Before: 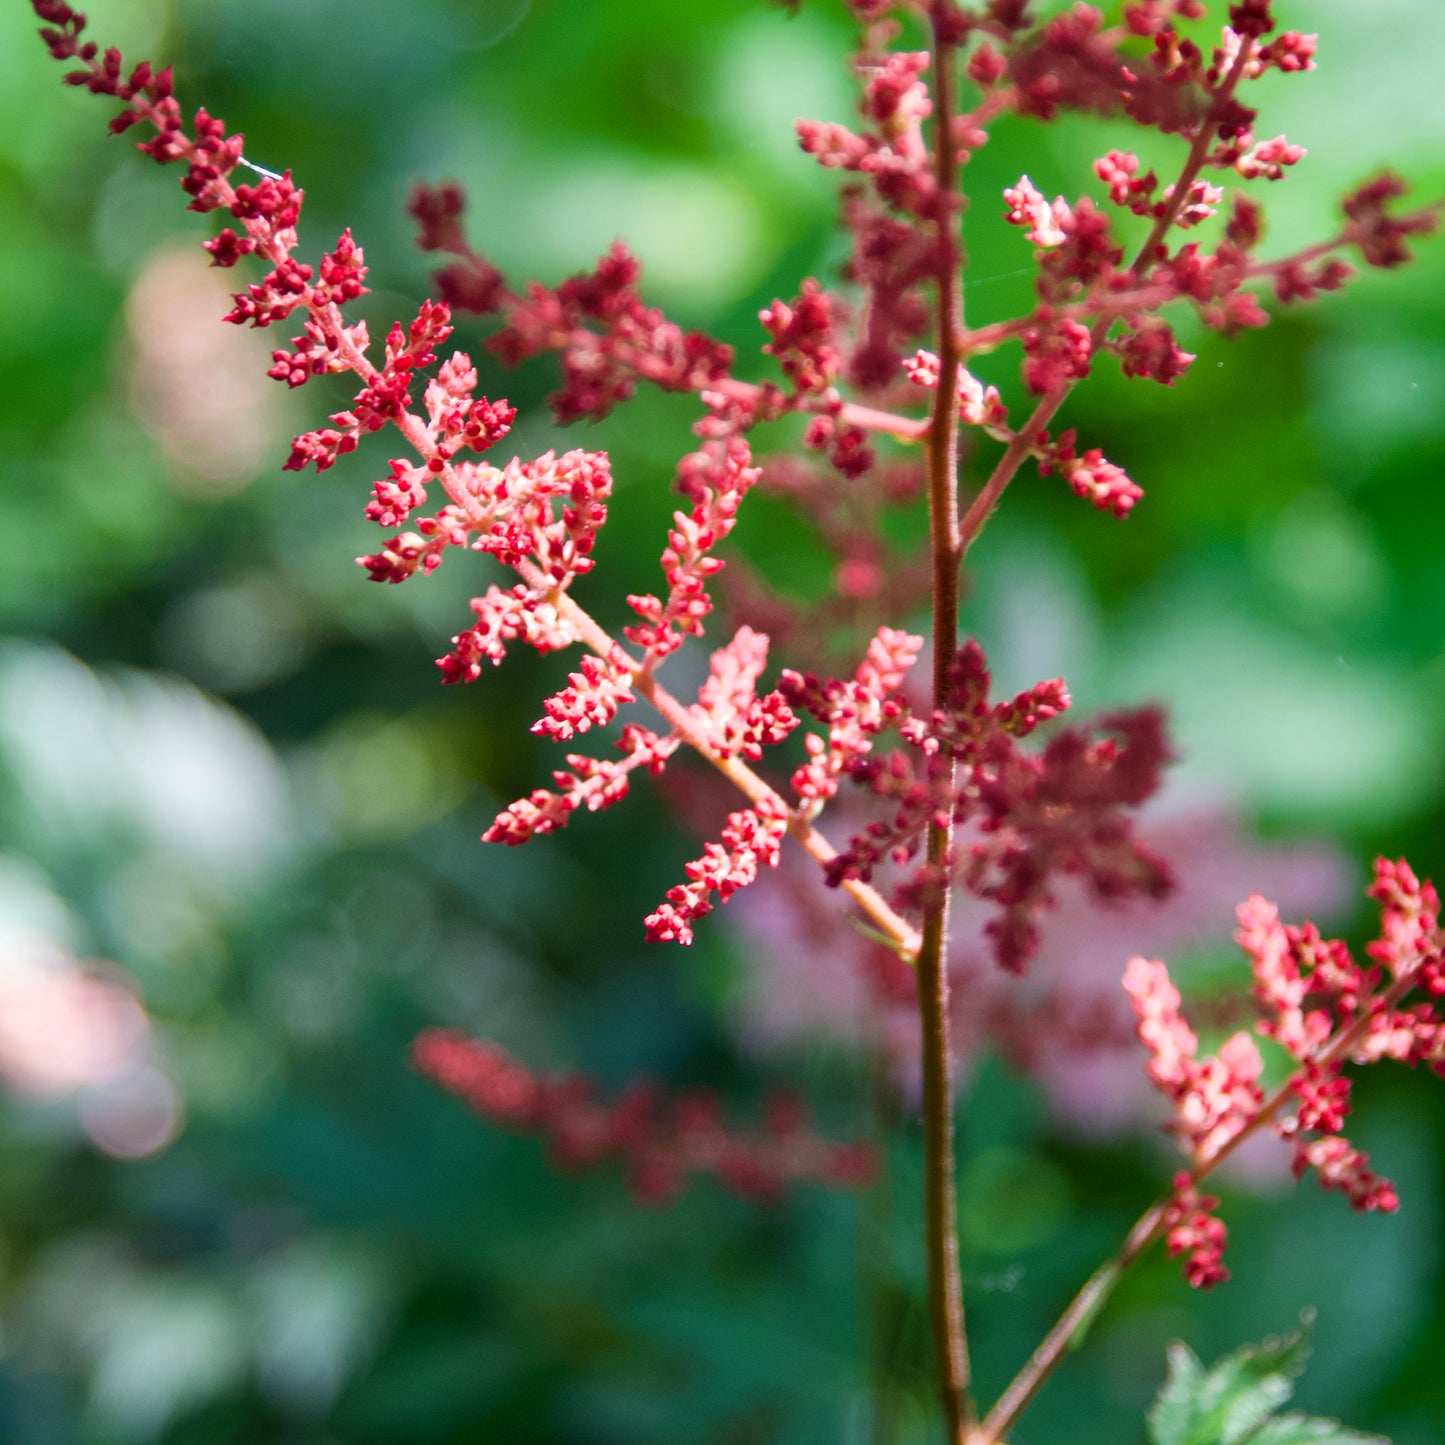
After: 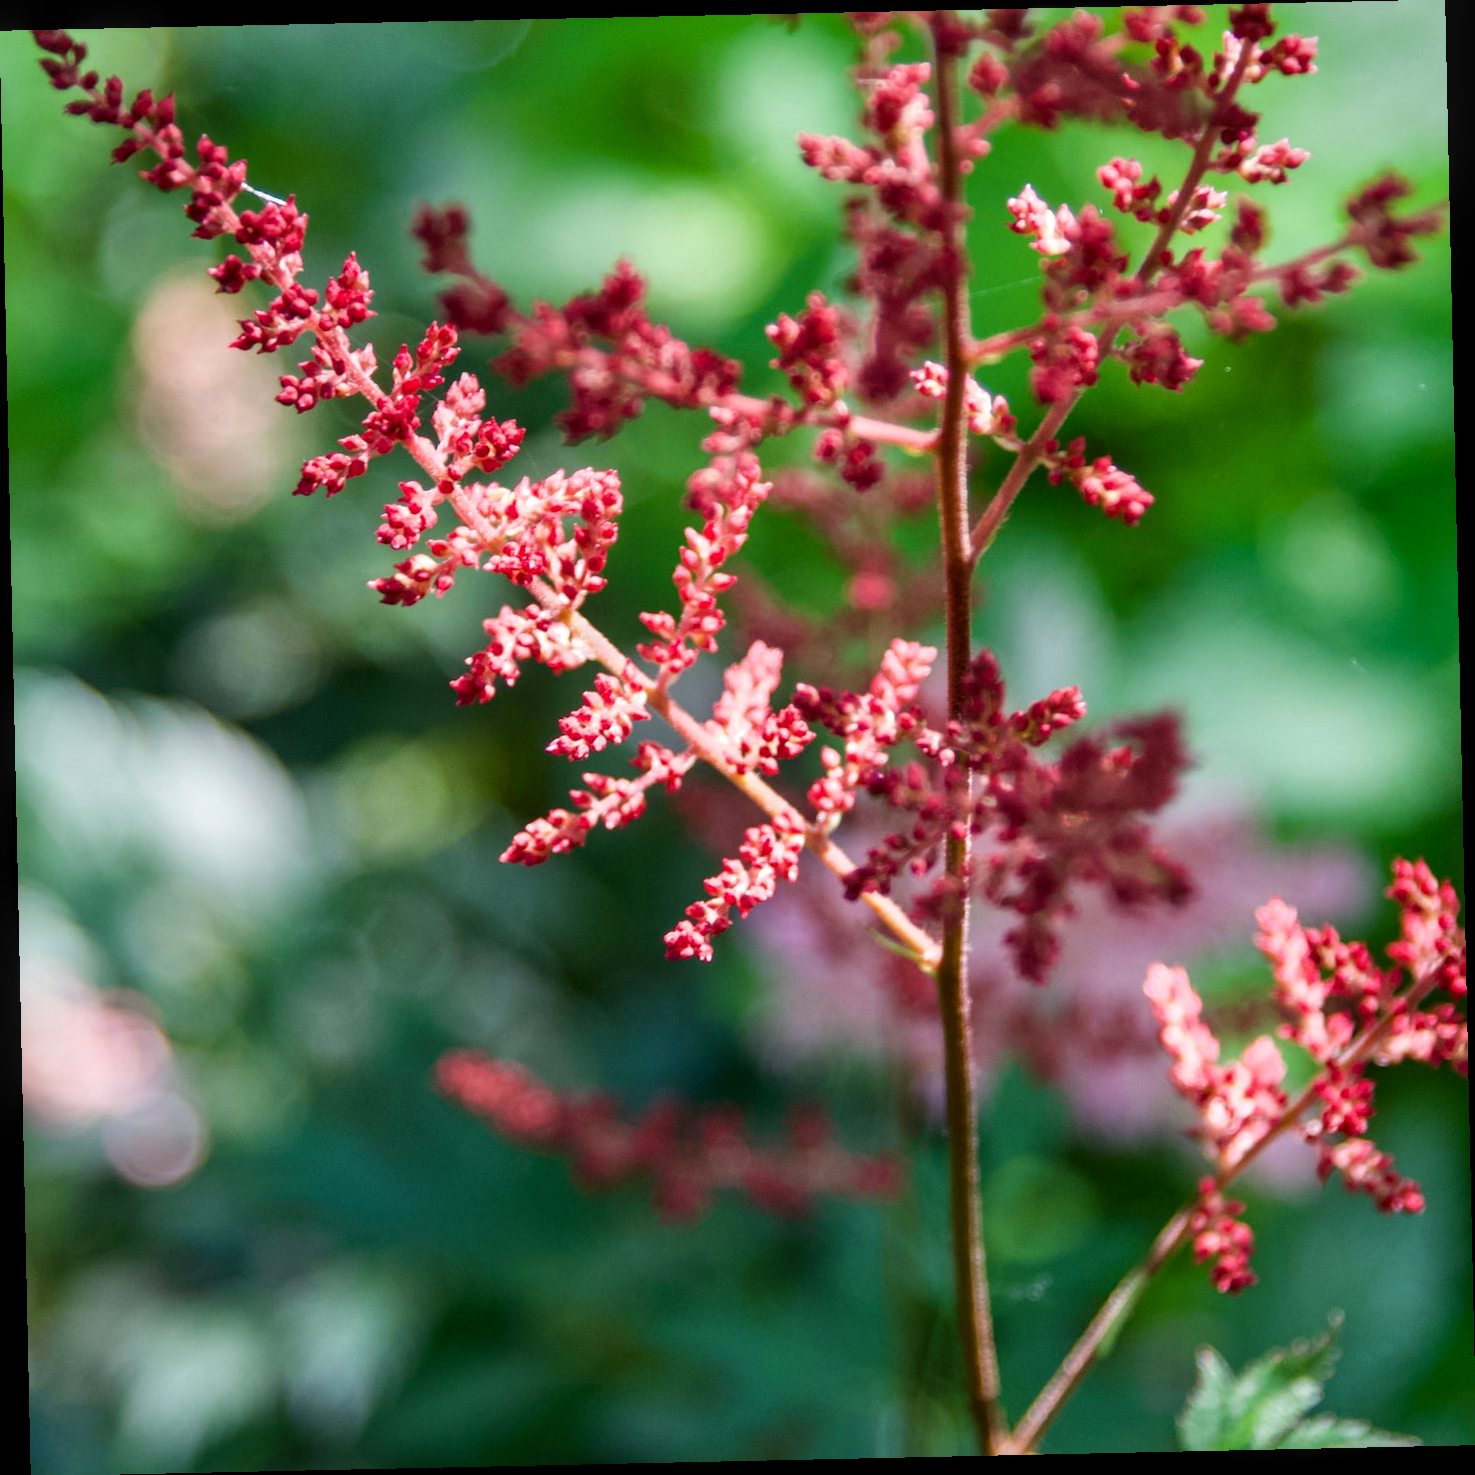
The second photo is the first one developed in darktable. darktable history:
local contrast: on, module defaults
rotate and perspective: rotation -1.24°, automatic cropping off
